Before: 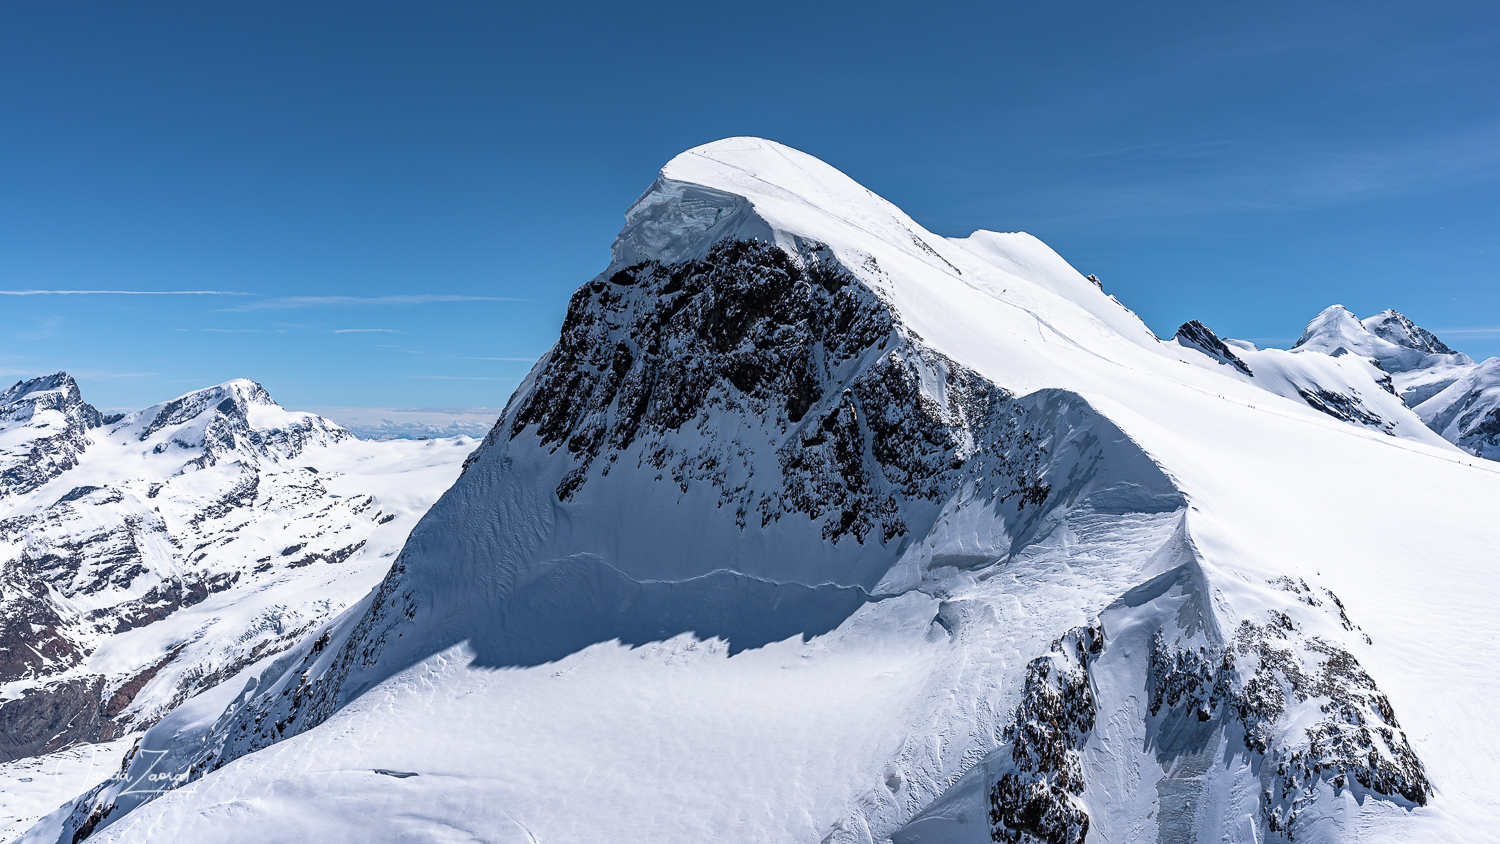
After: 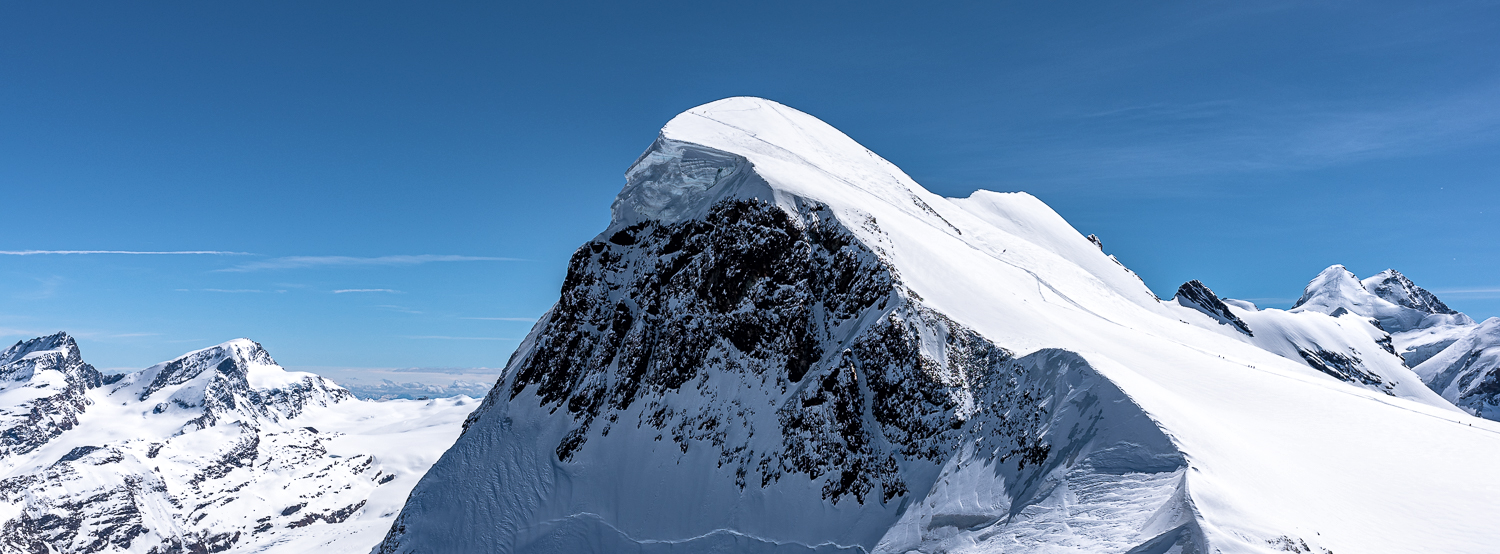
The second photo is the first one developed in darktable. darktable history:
local contrast: mode bilateral grid, contrast 20, coarseness 50, detail 132%, midtone range 0.2
crop and rotate: top 4.848%, bottom 29.503%
